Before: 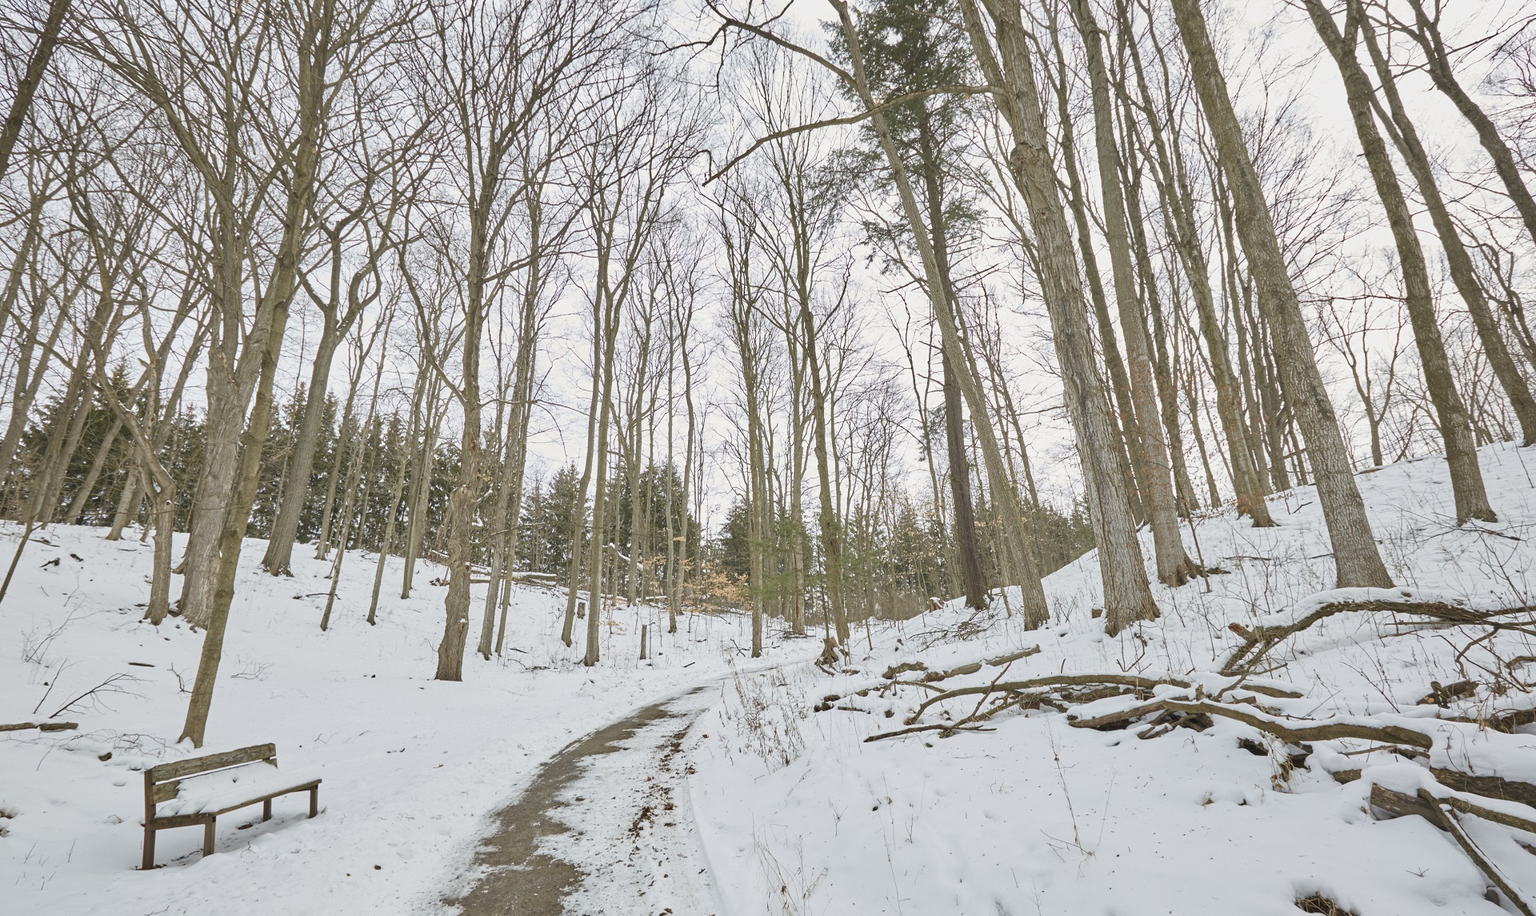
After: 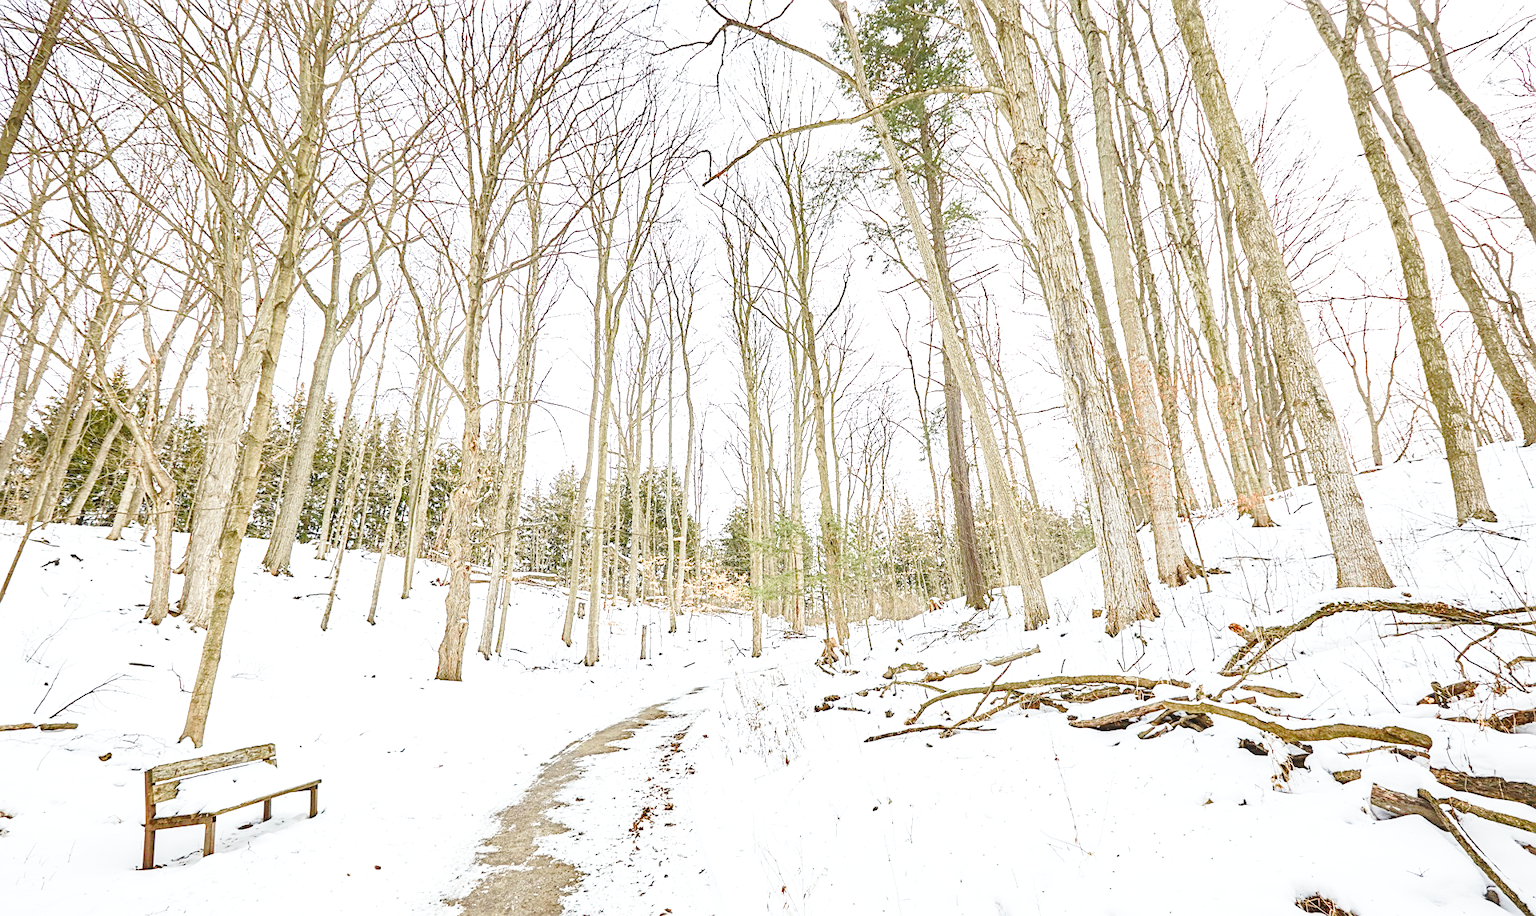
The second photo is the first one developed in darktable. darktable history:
exposure: black level correction 0, exposure 1.125 EV, compensate exposure bias true, compensate highlight preservation false
tone equalizer: -8 EV 0.254 EV, -7 EV 0.419 EV, -6 EV 0.439 EV, -5 EV 0.23 EV, -3 EV -0.284 EV, -2 EV -0.412 EV, -1 EV -0.443 EV, +0 EV -0.232 EV, mask exposure compensation -0.495 EV
color balance rgb: shadows lift › luminance -19.741%, perceptual saturation grading › global saturation 20%, perceptual saturation grading › highlights -48.962%, perceptual saturation grading › shadows 25.497%, contrast -10.334%
base curve: curves: ch0 [(0, 0) (0.028, 0.03) (0.121, 0.232) (0.46, 0.748) (0.859, 0.968) (1, 1)], preserve colors none
sharpen: on, module defaults
tone curve: curves: ch0 [(0, 0.036) (0.119, 0.115) (0.466, 0.498) (0.715, 0.767) (0.817, 0.865) (1, 0.998)]; ch1 [(0, 0) (0.377, 0.424) (0.442, 0.491) (0.487, 0.498) (0.514, 0.512) (0.536, 0.577) (0.66, 0.724) (1, 1)]; ch2 [(0, 0) (0.38, 0.405) (0.463, 0.443) (0.492, 0.486) (0.526, 0.541) (0.578, 0.598) (1, 1)], color space Lab, linked channels, preserve colors none
local contrast: on, module defaults
